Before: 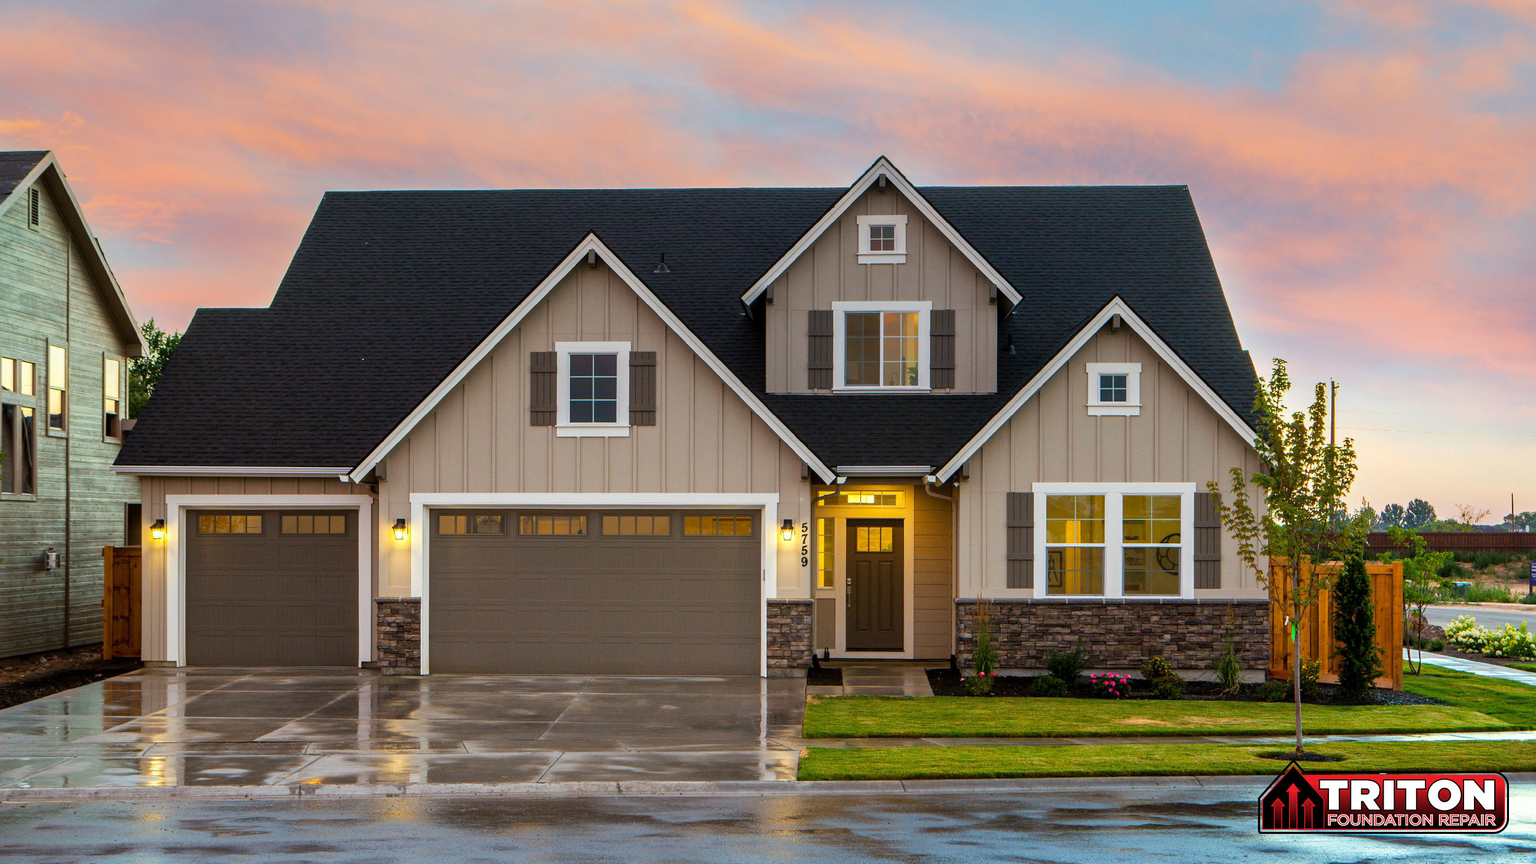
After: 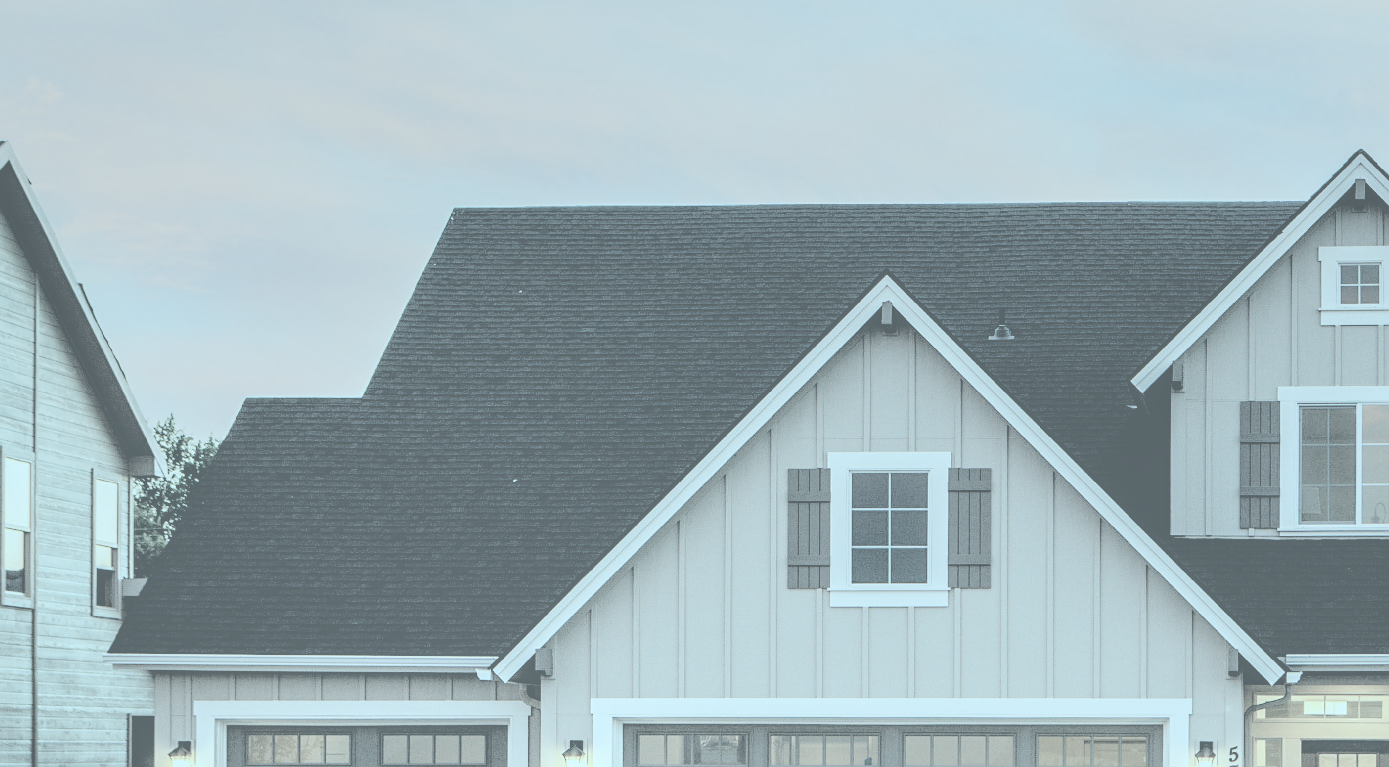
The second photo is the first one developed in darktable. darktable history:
sharpen: amount 0.218
exposure: exposure -0.04 EV, compensate highlight preservation false
local contrast: detail 150%
crop and rotate: left 3.044%, top 7.434%, right 41.394%, bottom 37.992%
filmic rgb: black relative exposure -4.77 EV, white relative exposure 4.04 EV, threshold 2.97 EV, hardness 2.83, enable highlight reconstruction true
tone equalizer: on, module defaults
contrast brightness saturation: contrast -0.33, brightness 0.748, saturation -0.775
color correction: highlights a* -10.2, highlights b* -9.74
